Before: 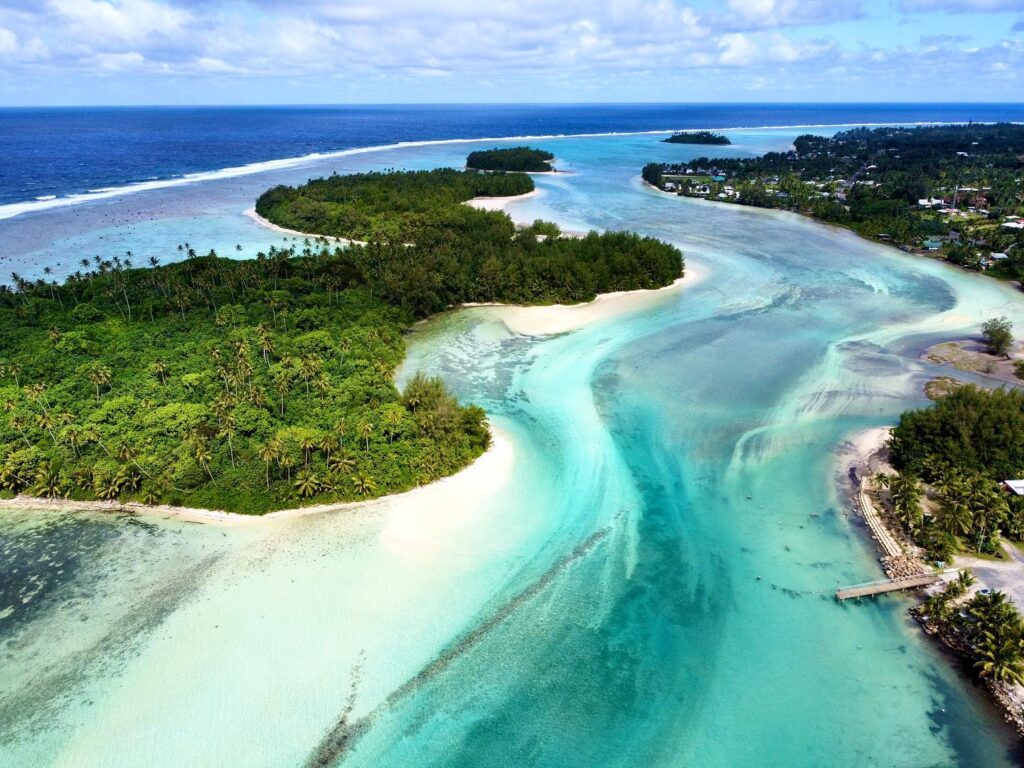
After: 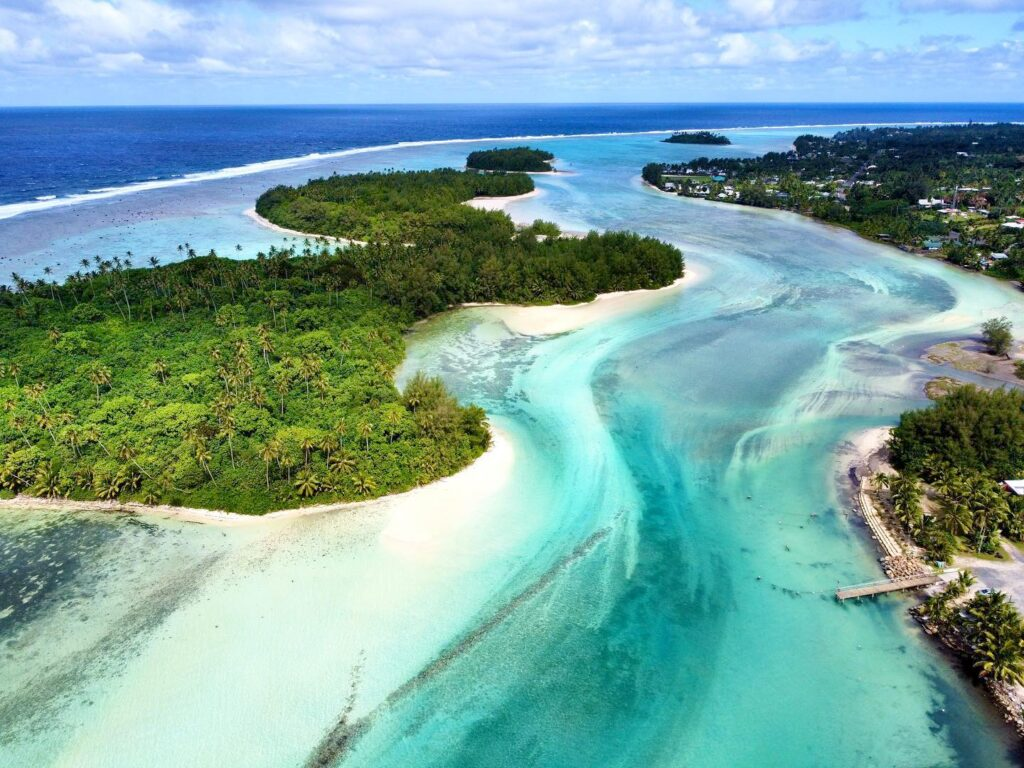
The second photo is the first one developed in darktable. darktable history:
tone equalizer: -7 EV 0.14 EV, -6 EV 0.599 EV, -5 EV 1.13 EV, -4 EV 1.34 EV, -3 EV 1.14 EV, -2 EV 0.6 EV, -1 EV 0.145 EV, smoothing diameter 24.8%, edges refinement/feathering 6.03, preserve details guided filter
